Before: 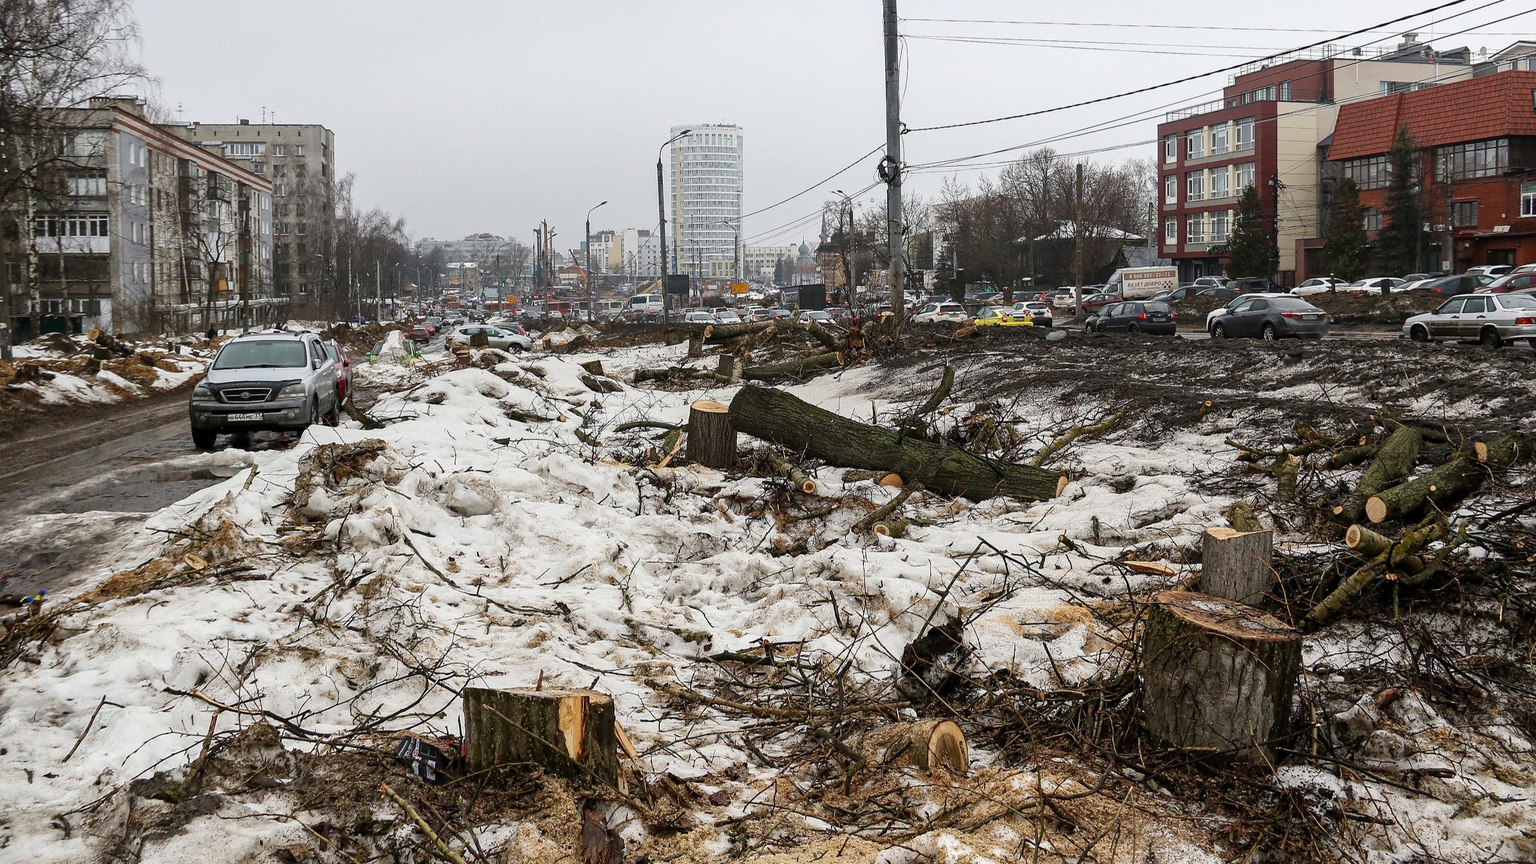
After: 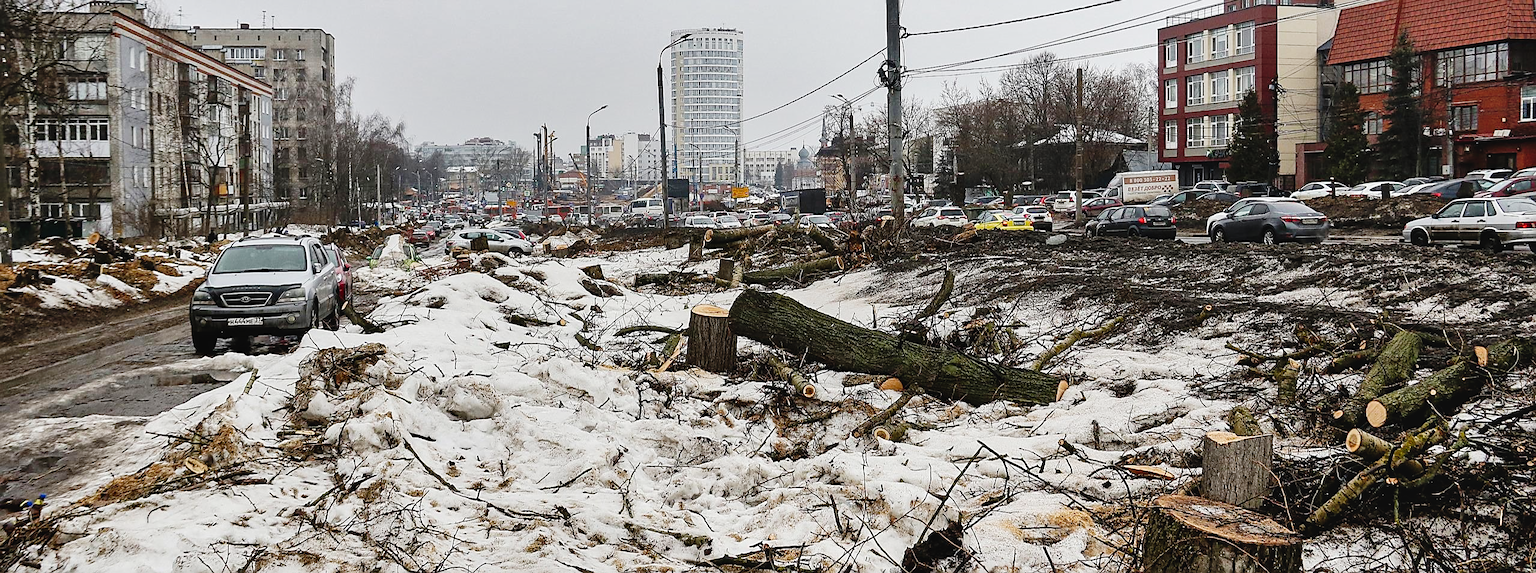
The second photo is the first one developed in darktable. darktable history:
shadows and highlights: soften with gaussian
sharpen: on, module defaults
crop: top 11.172%, bottom 22.503%
tone curve: curves: ch0 [(0.003, 0.029) (0.037, 0.036) (0.149, 0.117) (0.297, 0.318) (0.422, 0.474) (0.531, 0.6) (0.743, 0.809) (0.877, 0.901) (1, 0.98)]; ch1 [(0, 0) (0.305, 0.325) (0.453, 0.437) (0.482, 0.479) (0.501, 0.5) (0.506, 0.503) (0.567, 0.572) (0.605, 0.608) (0.668, 0.69) (1, 1)]; ch2 [(0, 0) (0.313, 0.306) (0.4, 0.399) (0.45, 0.48) (0.499, 0.502) (0.512, 0.523) (0.57, 0.595) (0.653, 0.662) (1, 1)], preserve colors none
